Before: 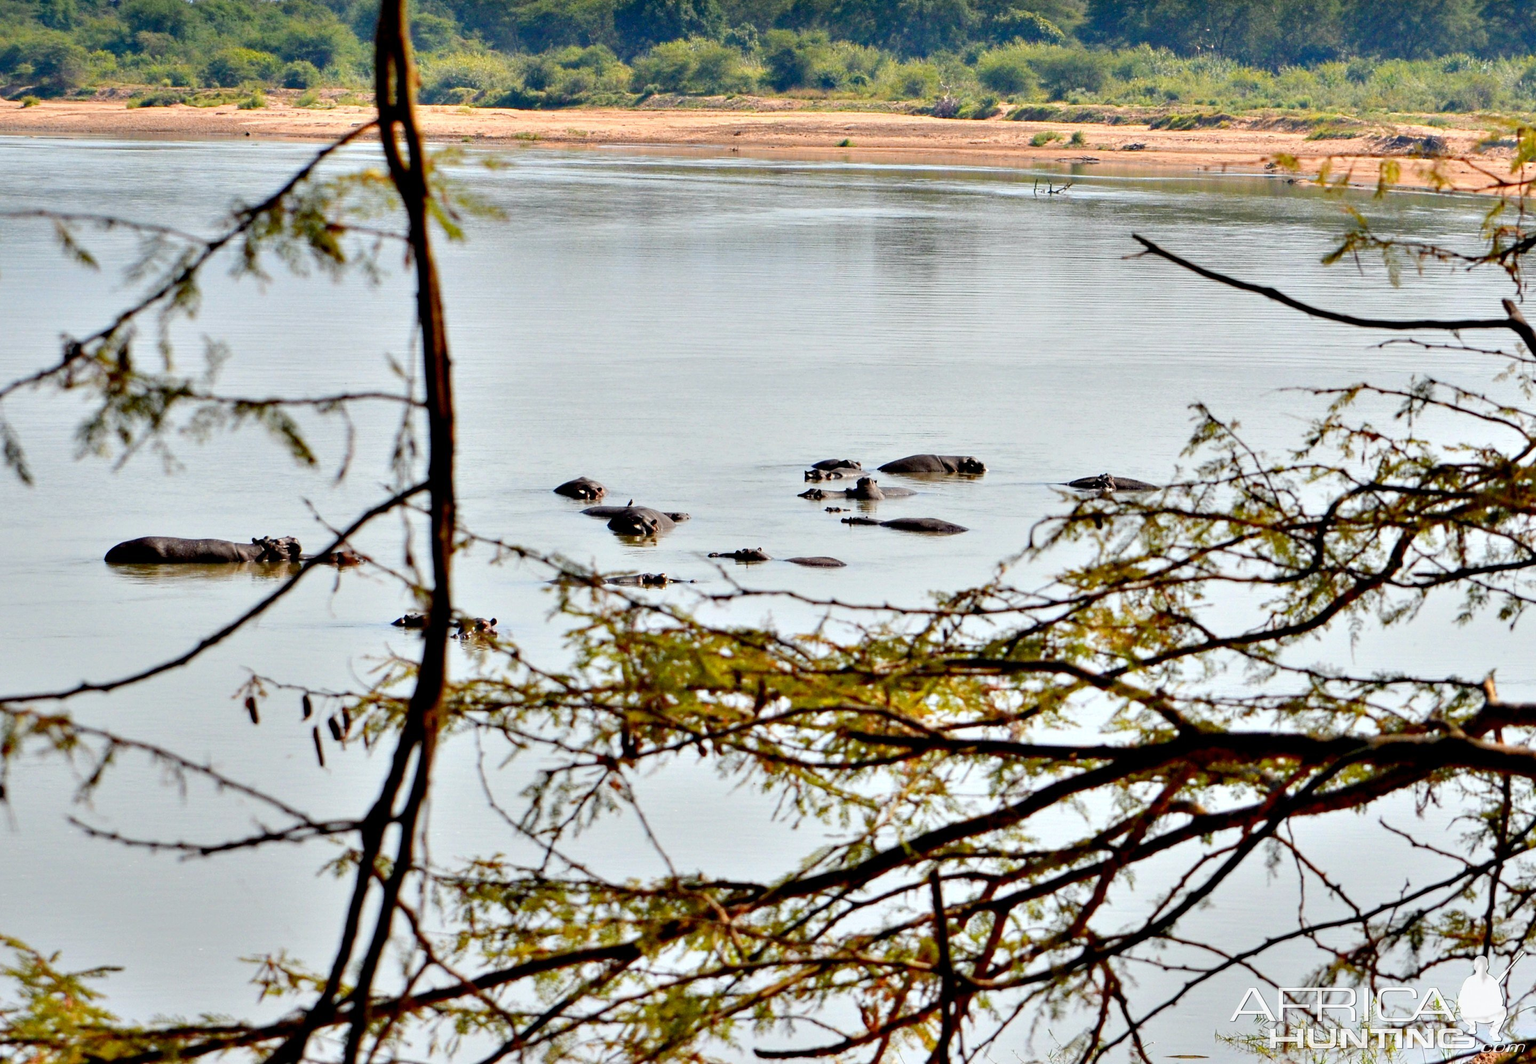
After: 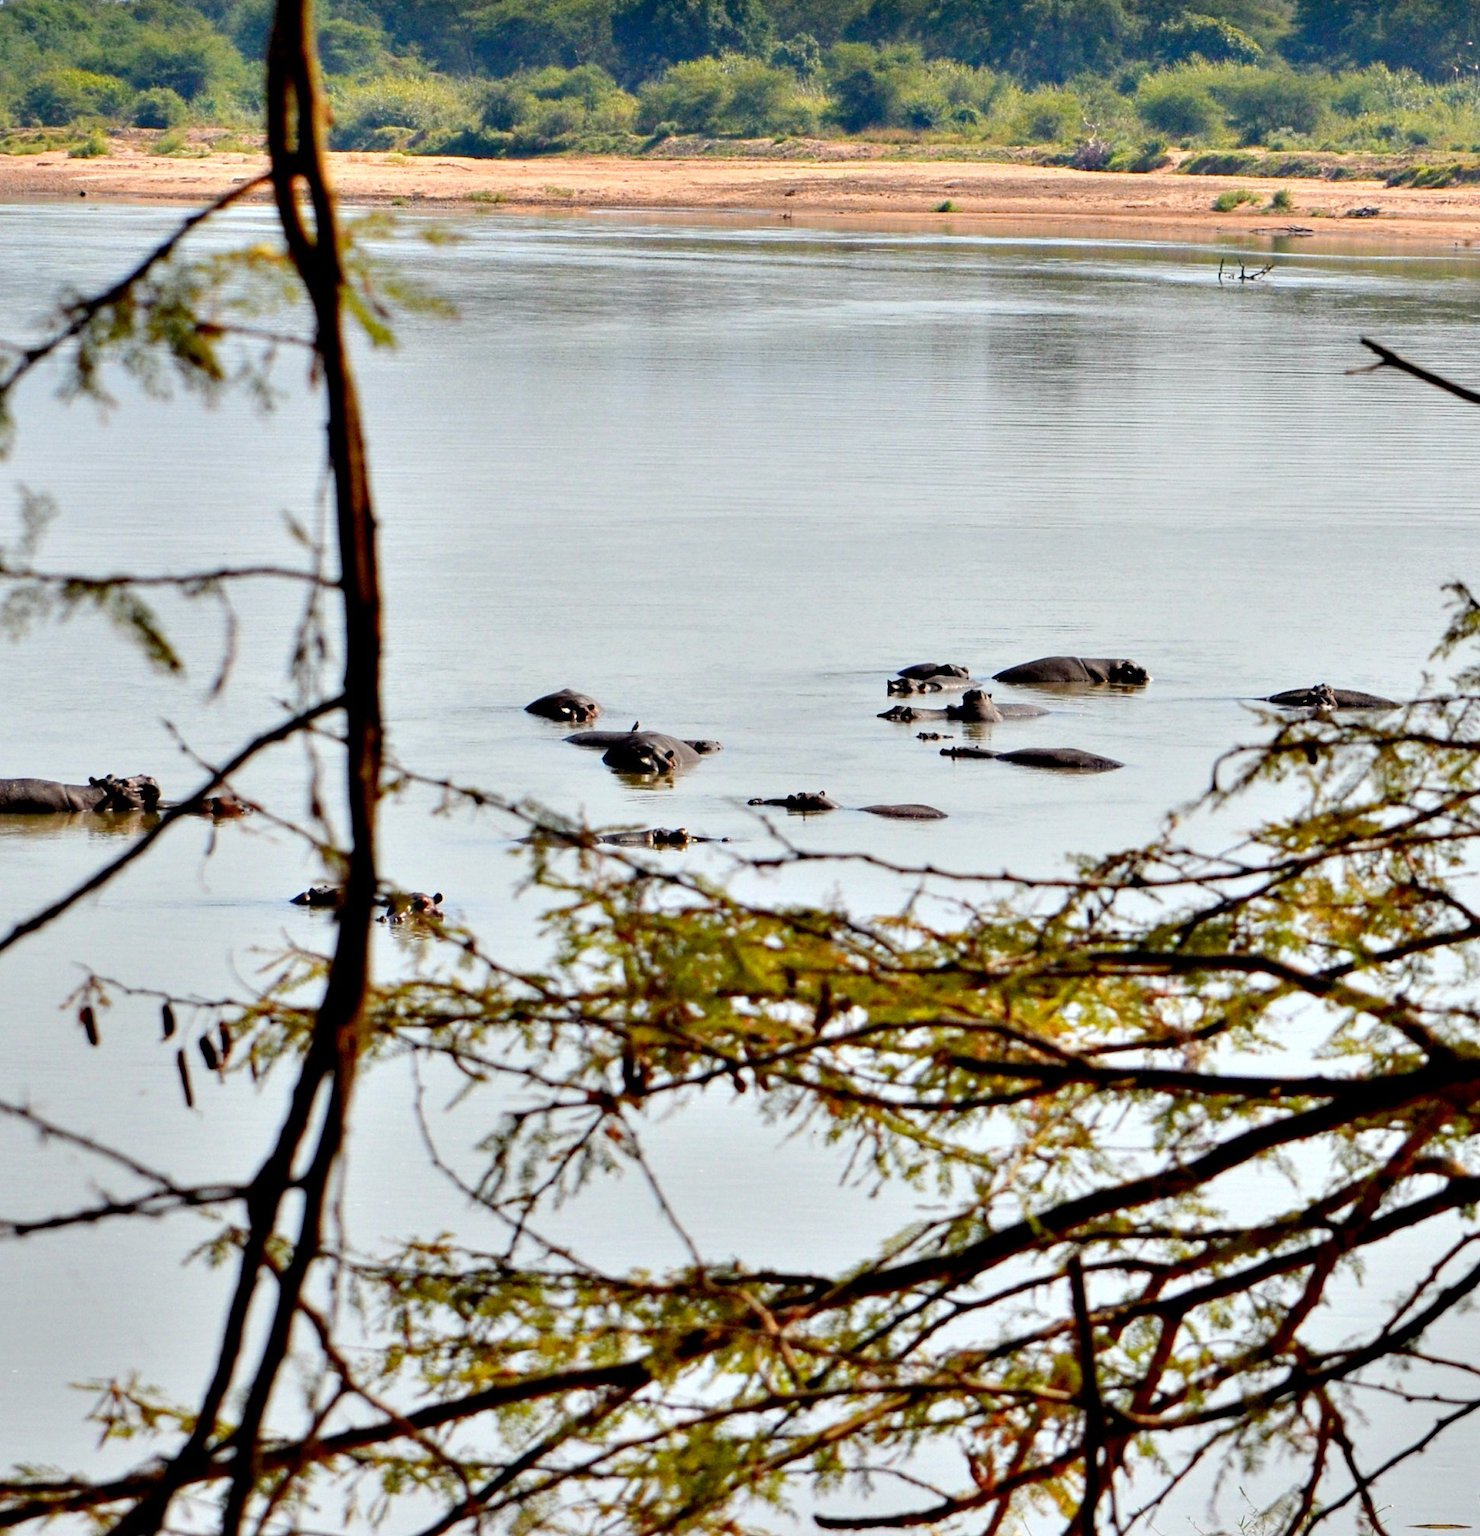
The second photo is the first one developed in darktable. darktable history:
crop and rotate: left 12.416%, right 20.825%
